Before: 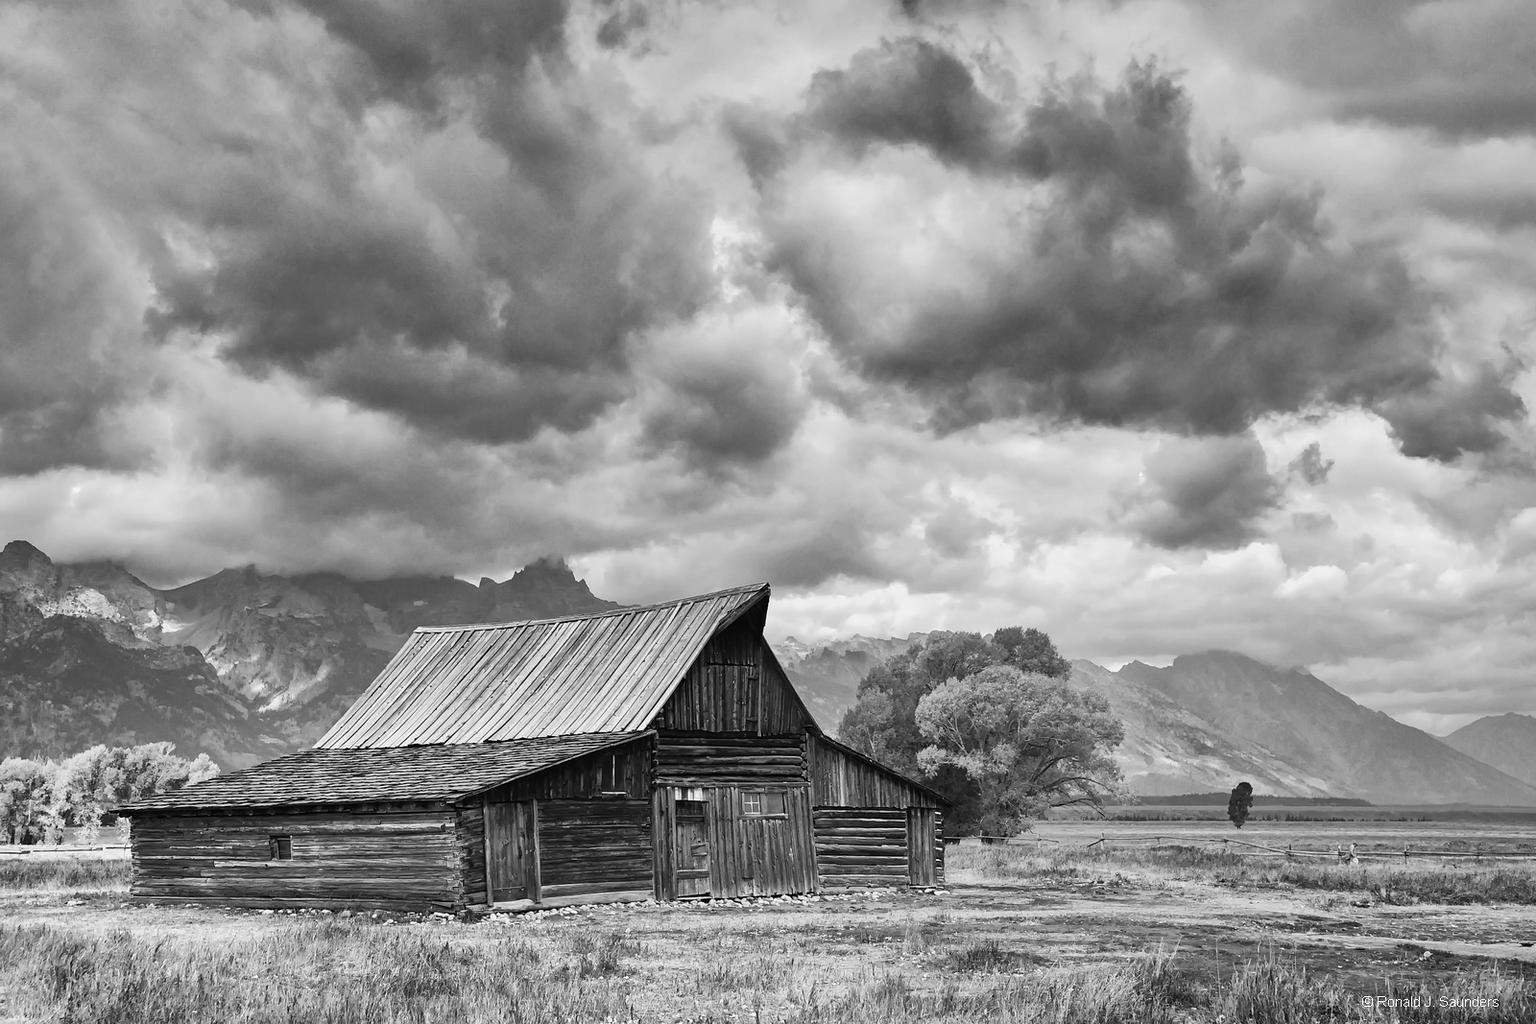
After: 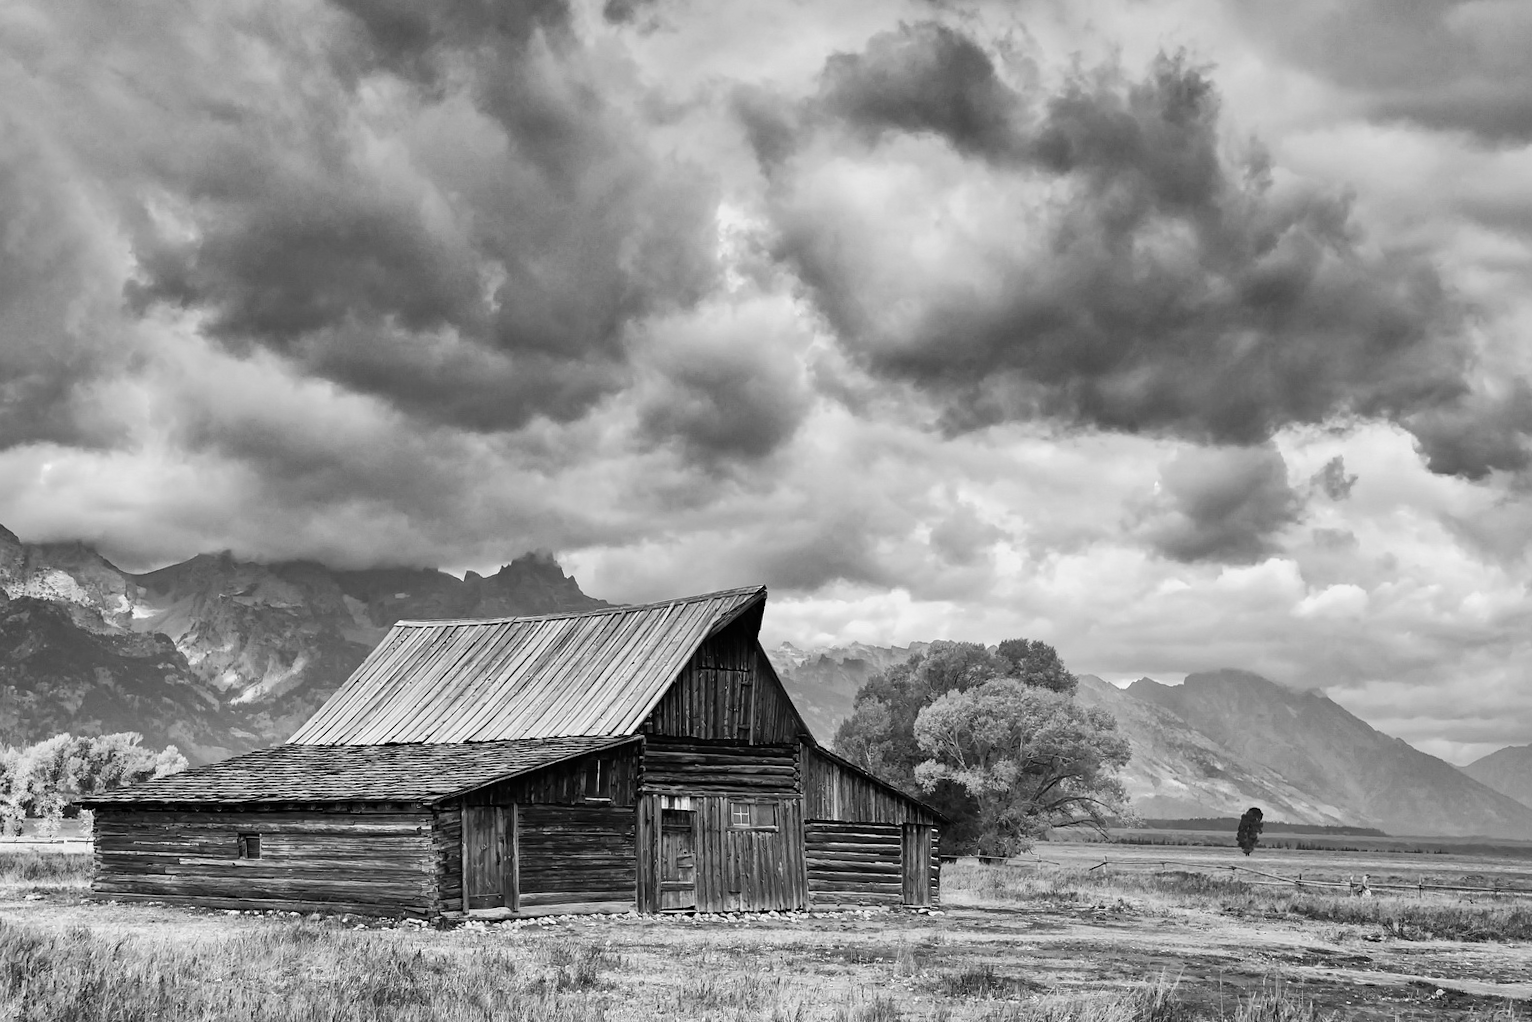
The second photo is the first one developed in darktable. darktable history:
crop and rotate: angle -1.69°
tone equalizer: edges refinement/feathering 500, mask exposure compensation -1.57 EV, preserve details no
